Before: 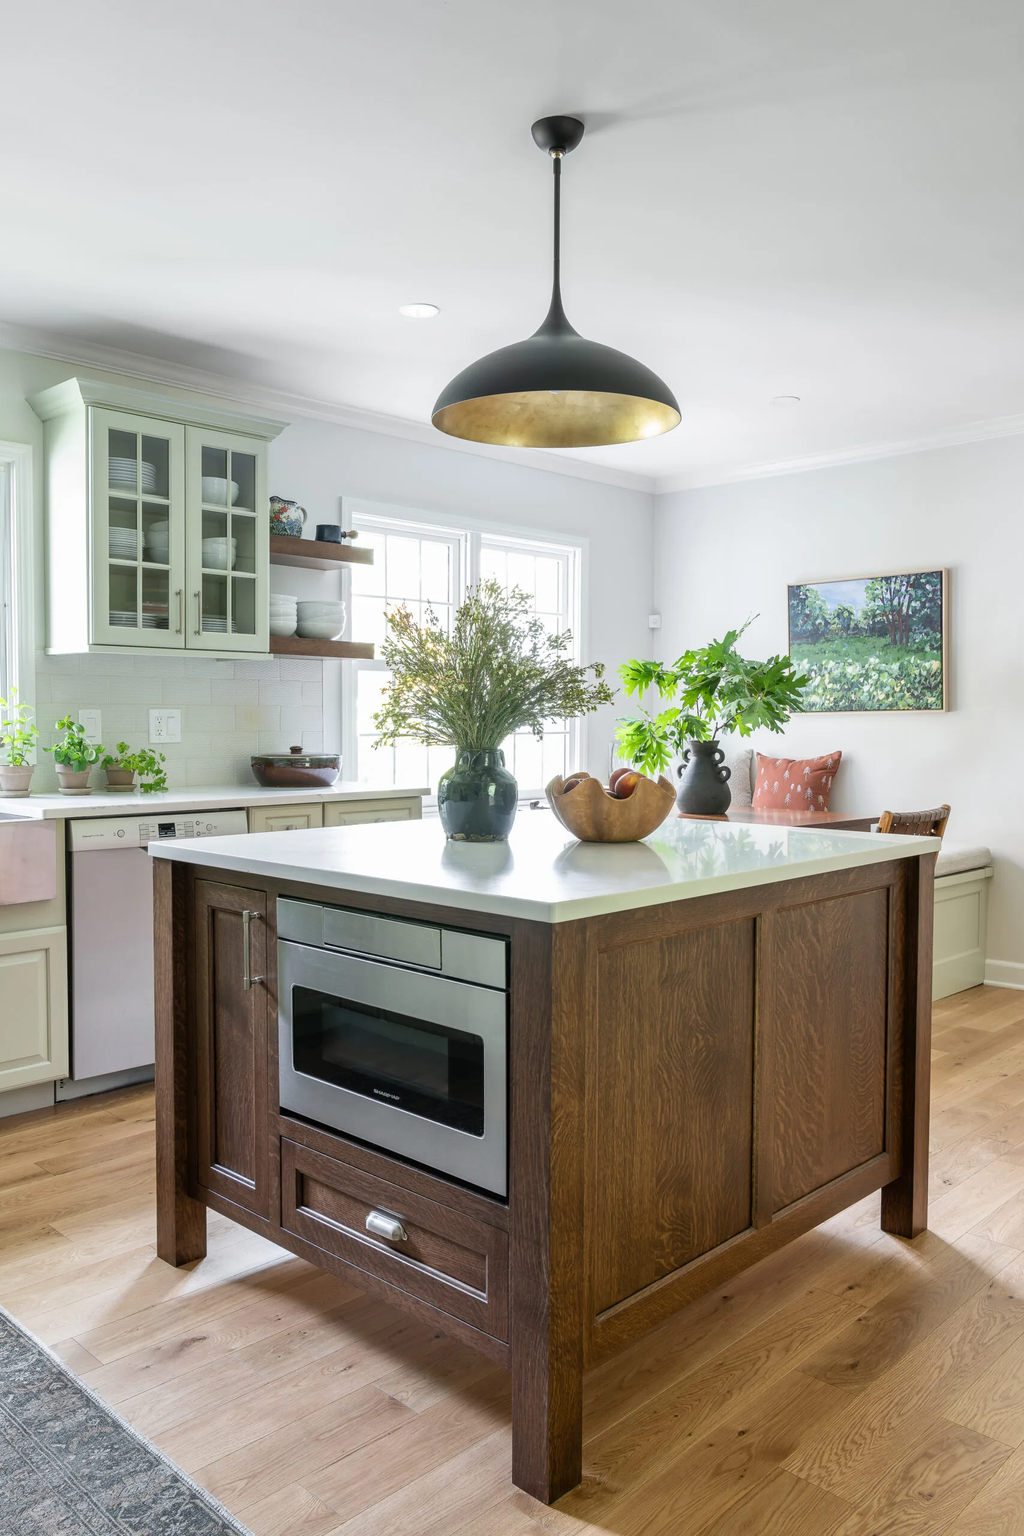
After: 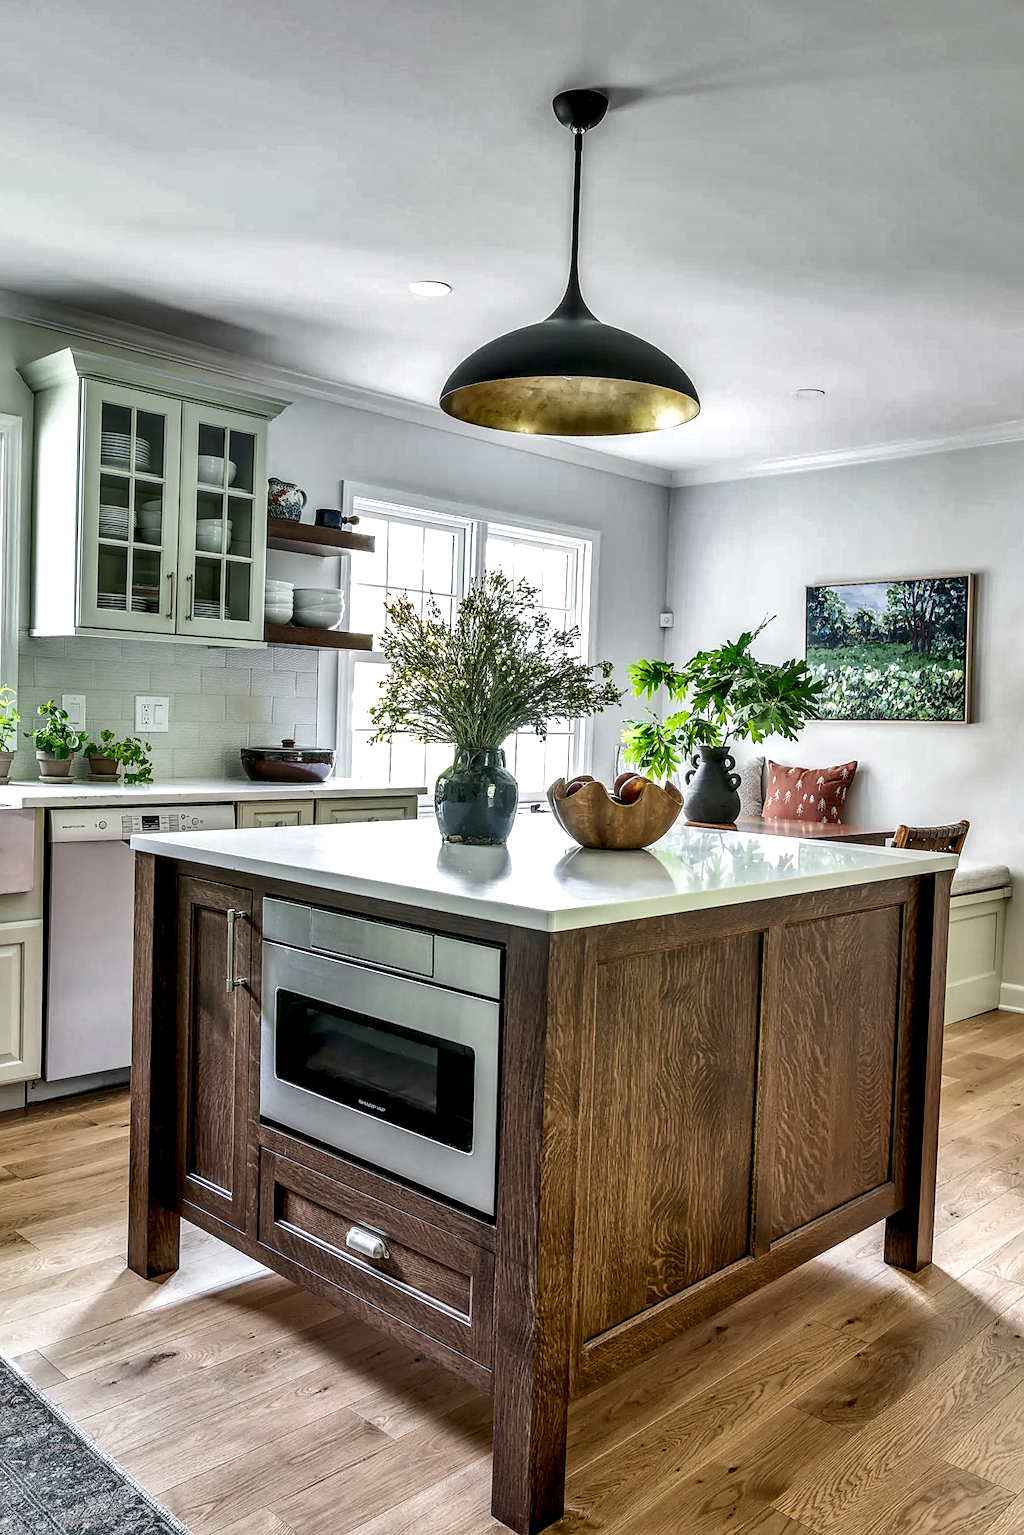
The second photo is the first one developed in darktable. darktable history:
shadows and highlights: shadows 60, highlights -60.23, soften with gaussian
crop and rotate: angle -1.69°
local contrast: highlights 19%, detail 186%
sharpen: on, module defaults
